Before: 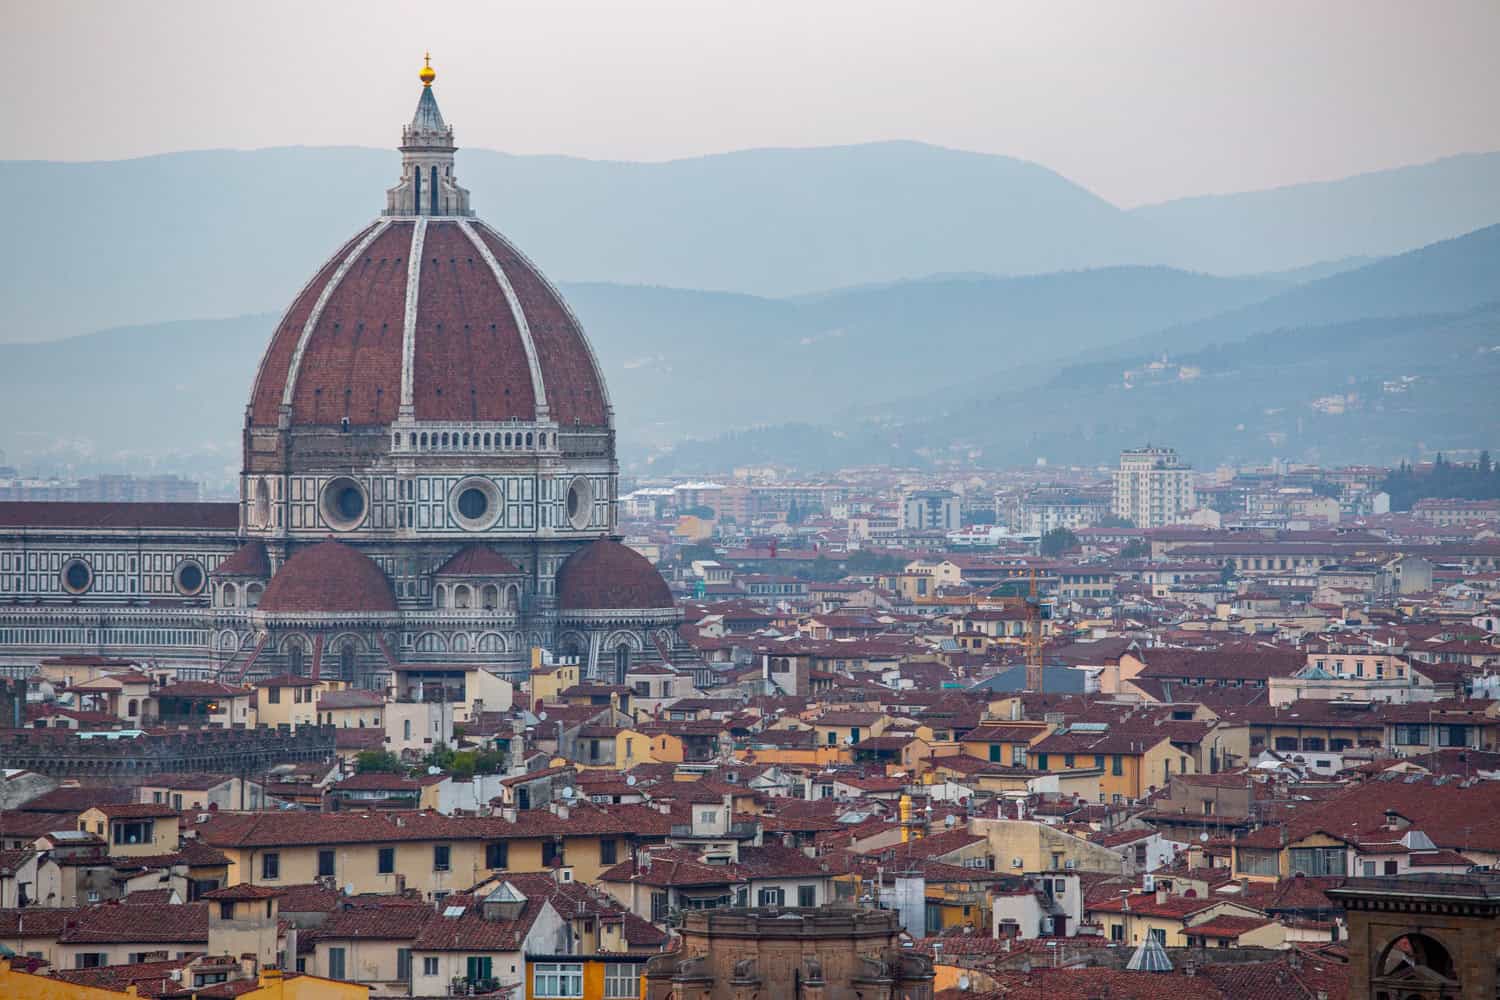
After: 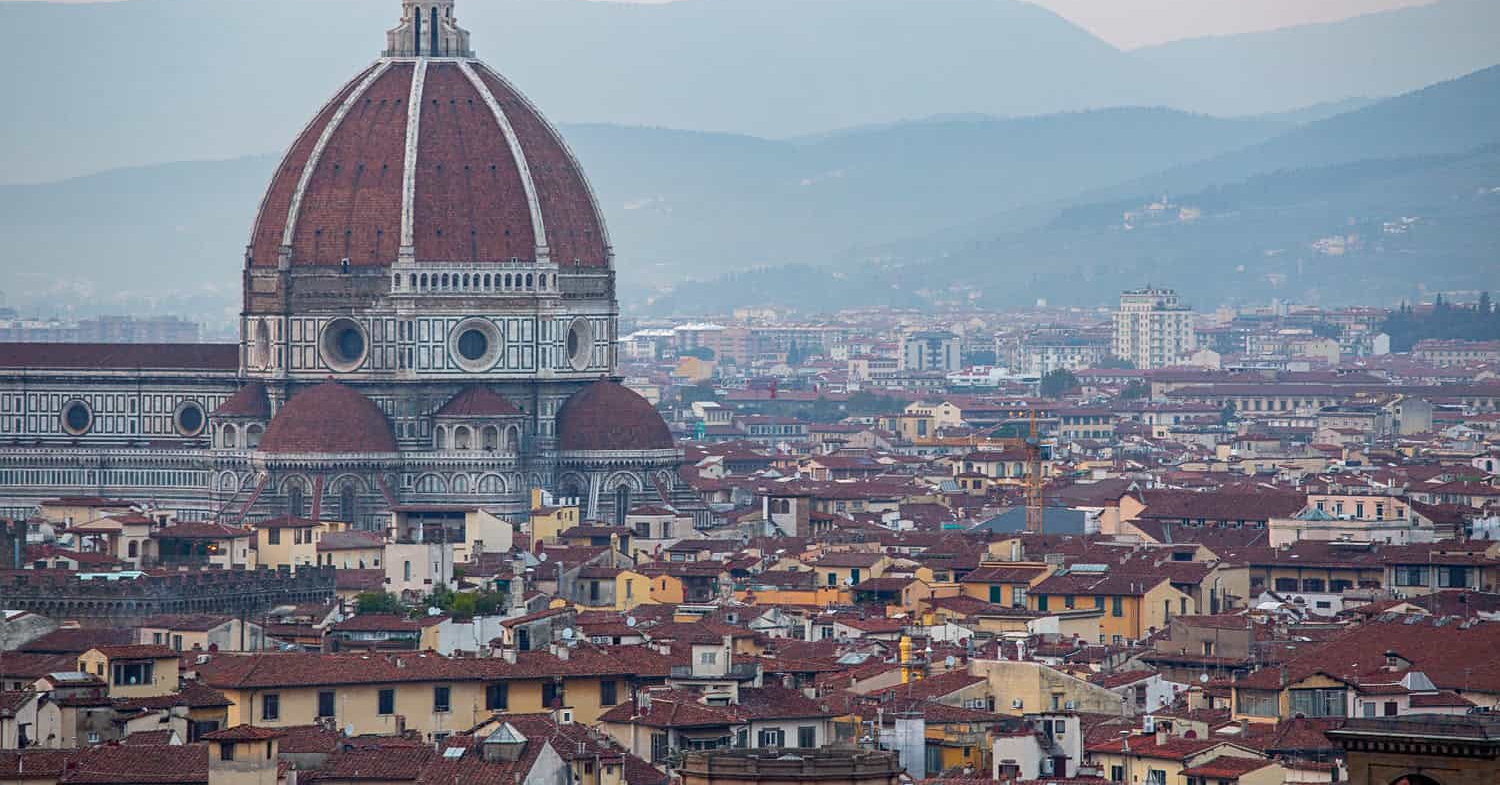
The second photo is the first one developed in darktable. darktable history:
crop and rotate: top 15.935%, bottom 5.486%
sharpen: amount 0.2
